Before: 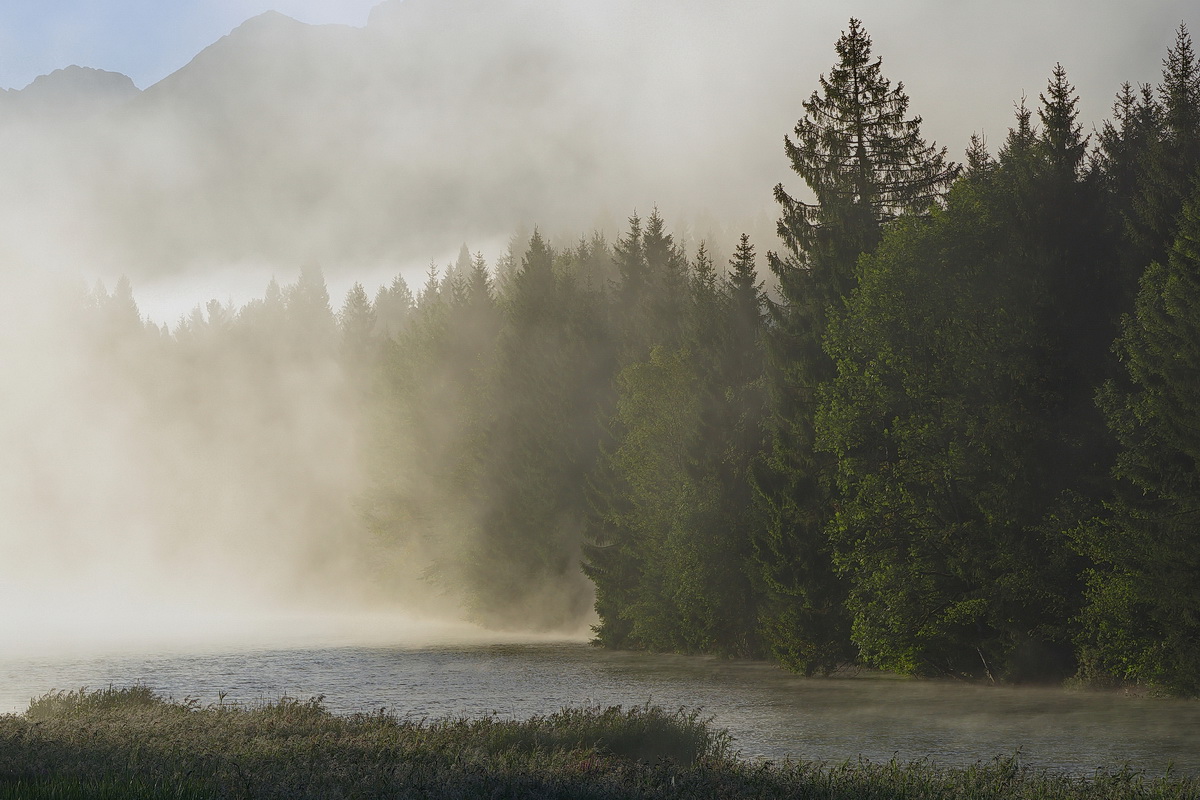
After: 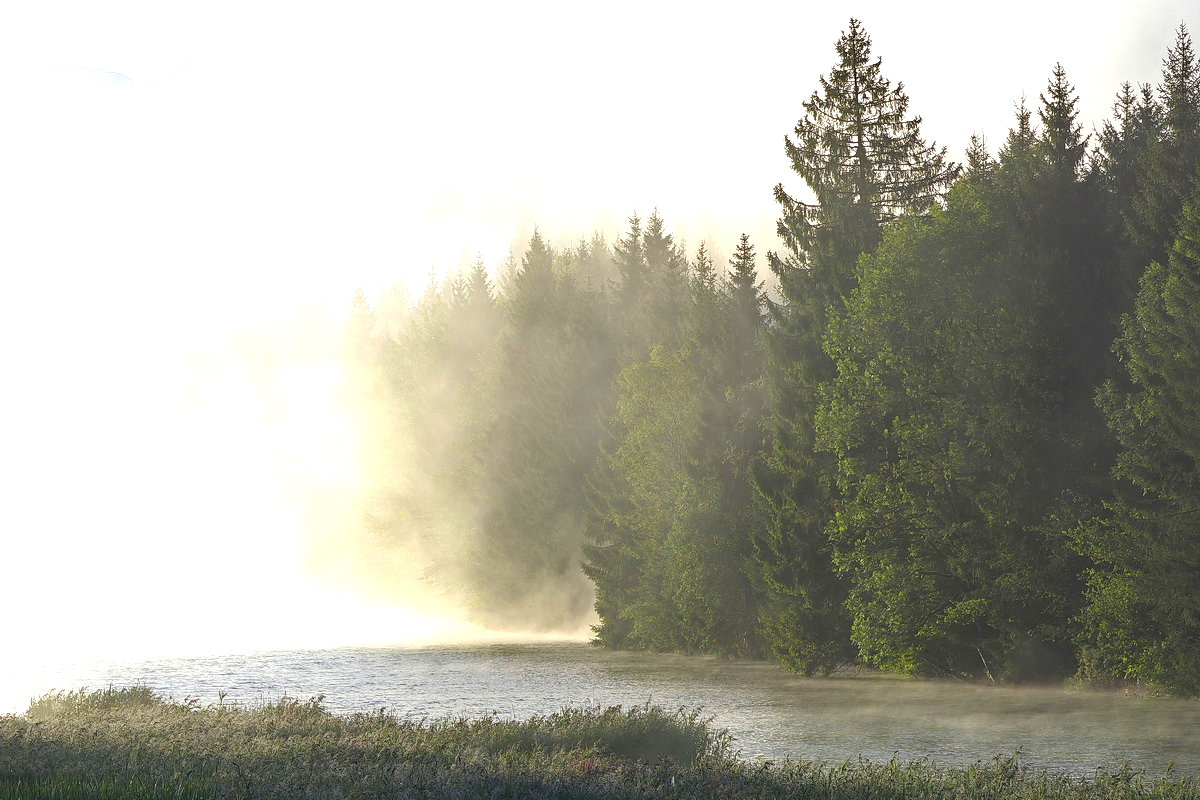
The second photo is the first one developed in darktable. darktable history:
exposure: black level correction 0, exposure 1.38 EV, compensate exposure bias true, compensate highlight preservation false
